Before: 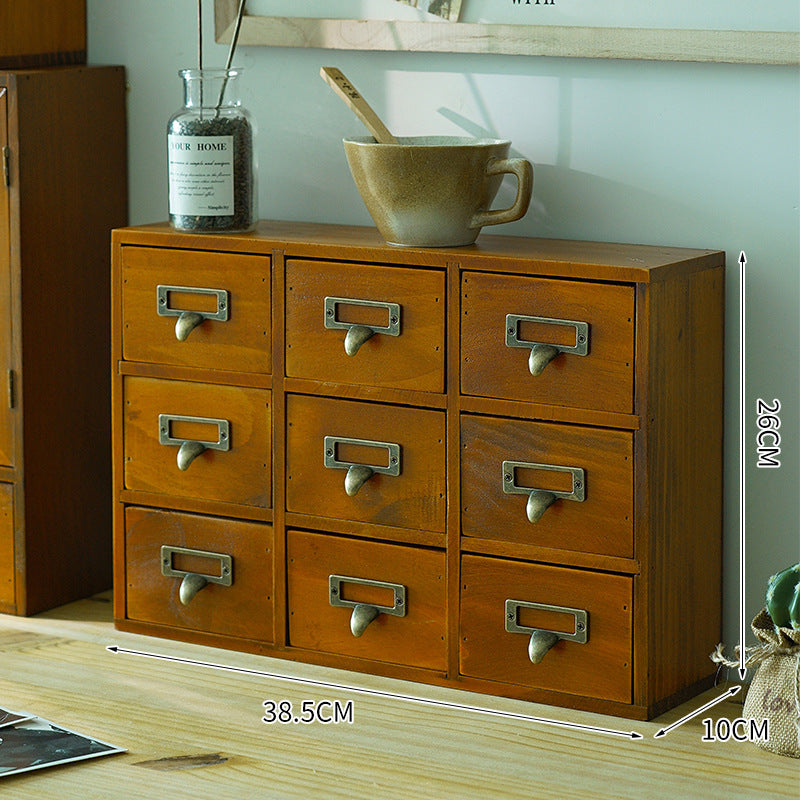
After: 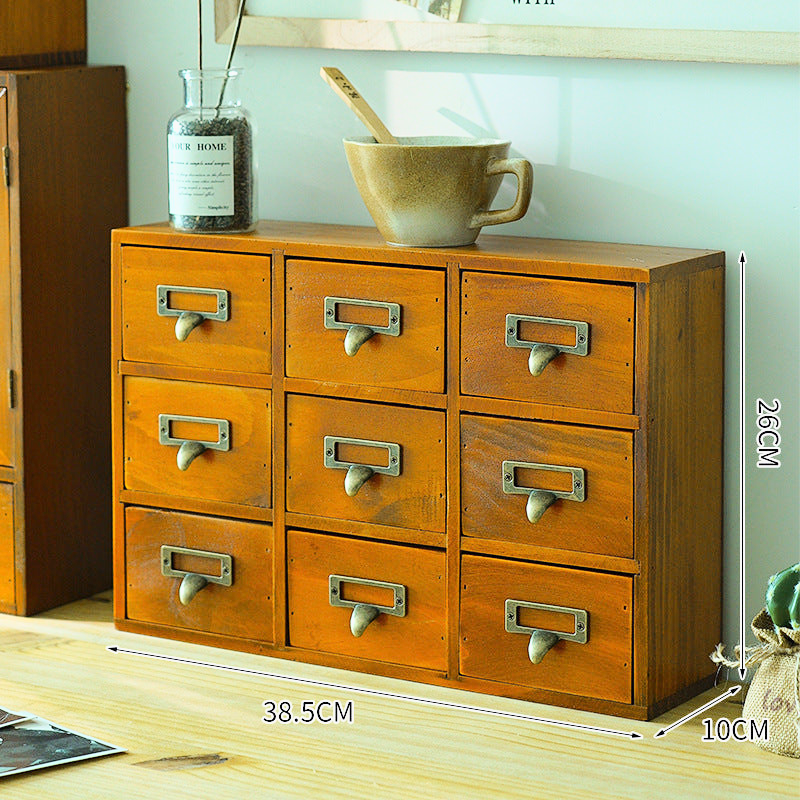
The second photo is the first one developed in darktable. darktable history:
base curve: curves: ch0 [(0, 0) (0.025, 0.046) (0.112, 0.277) (0.467, 0.74) (0.814, 0.929) (1, 0.942)]
tone equalizer: on, module defaults
